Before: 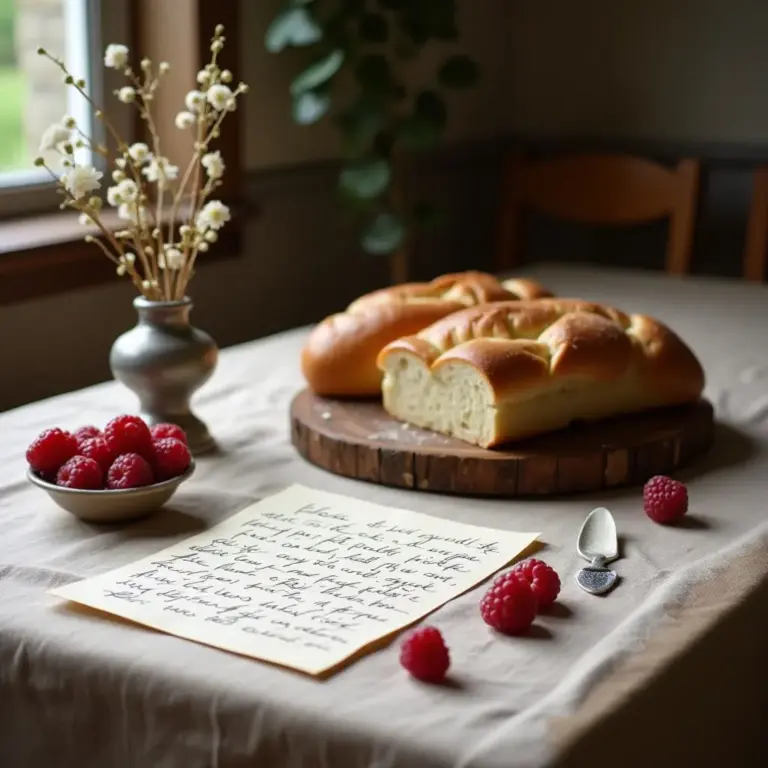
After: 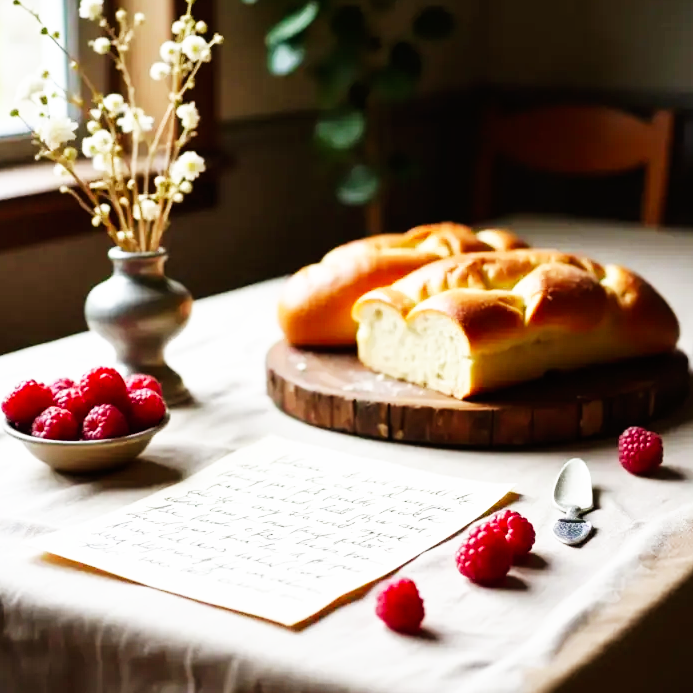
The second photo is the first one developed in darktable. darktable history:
crop: left 3.305%, top 6.436%, right 6.389%, bottom 3.258%
base curve: curves: ch0 [(0, 0) (0.007, 0.004) (0.027, 0.03) (0.046, 0.07) (0.207, 0.54) (0.442, 0.872) (0.673, 0.972) (1, 1)], preserve colors none
